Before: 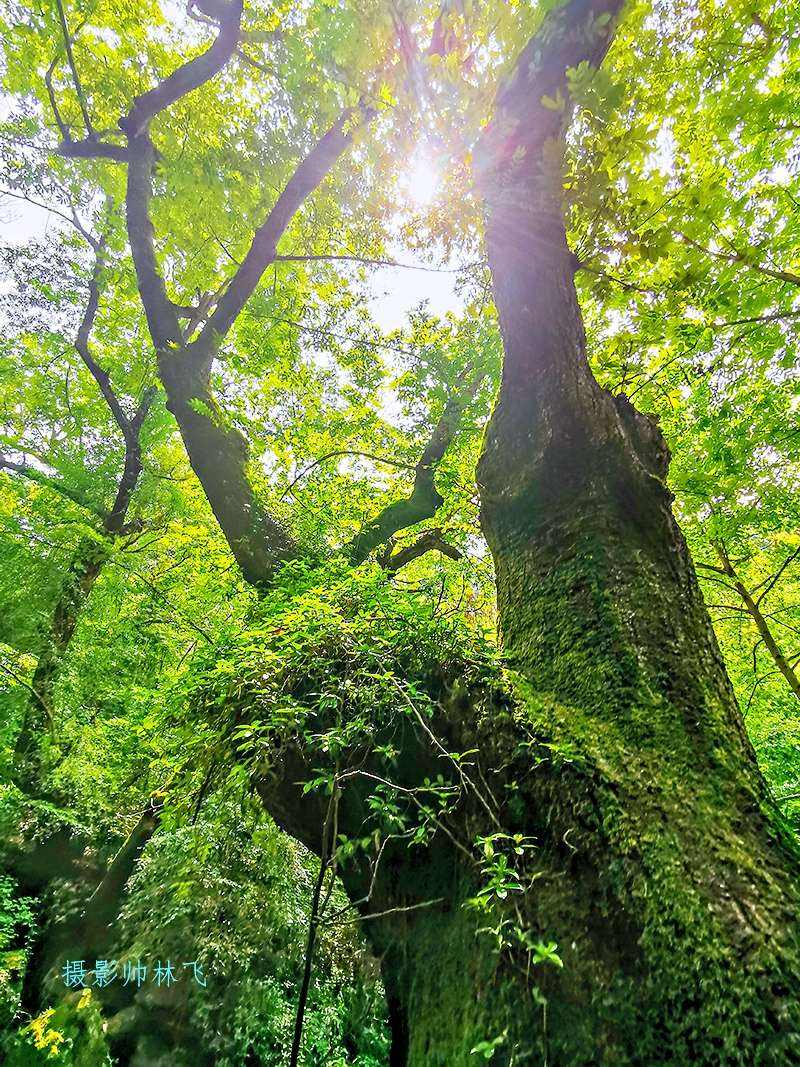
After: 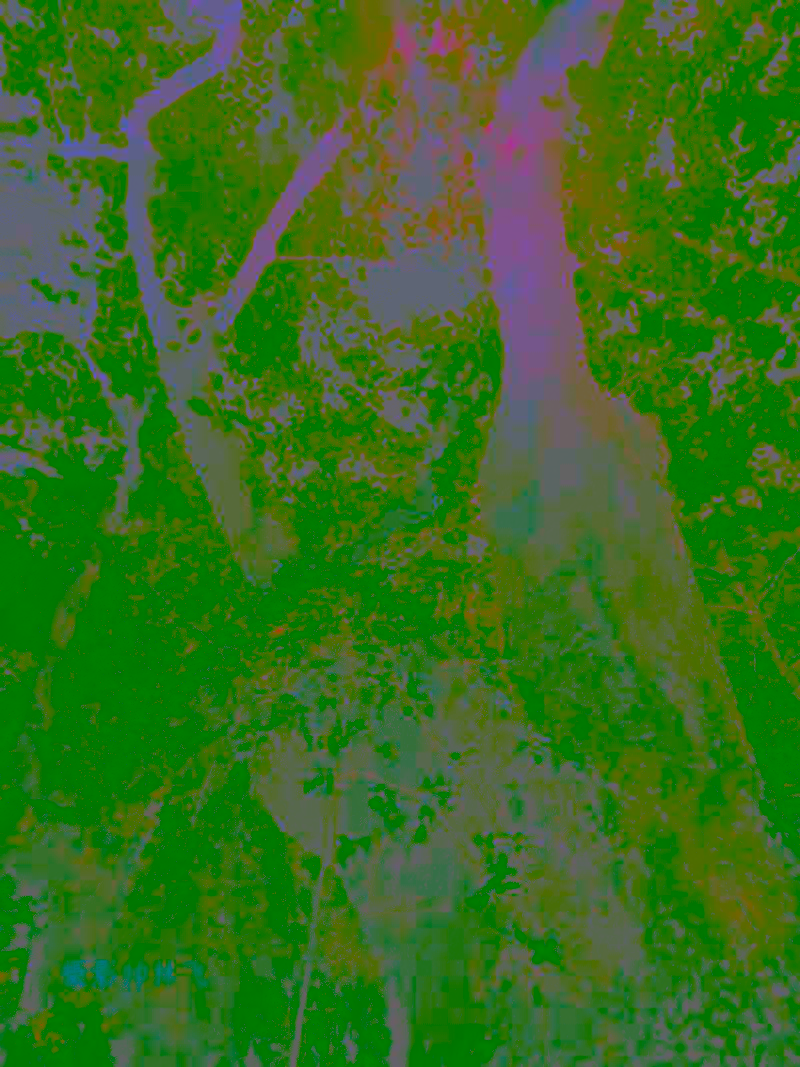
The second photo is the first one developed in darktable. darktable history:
velvia: strength 14.57%
tone equalizer: -7 EV 0.1 EV
tone curve: curves: ch0 [(0, 0.013) (0.104, 0.103) (0.258, 0.267) (0.448, 0.487) (0.709, 0.794) (0.886, 0.922) (0.994, 0.971)]; ch1 [(0, 0) (0.335, 0.298) (0.446, 0.413) (0.488, 0.484) (0.515, 0.508) (0.566, 0.593) (0.635, 0.661) (1, 1)]; ch2 [(0, 0) (0.314, 0.301) (0.437, 0.403) (0.502, 0.494) (0.528, 0.54) (0.557, 0.559) (0.612, 0.62) (0.715, 0.691) (1, 1)], preserve colors none
contrast brightness saturation: contrast -0.988, brightness -0.174, saturation 0.753
